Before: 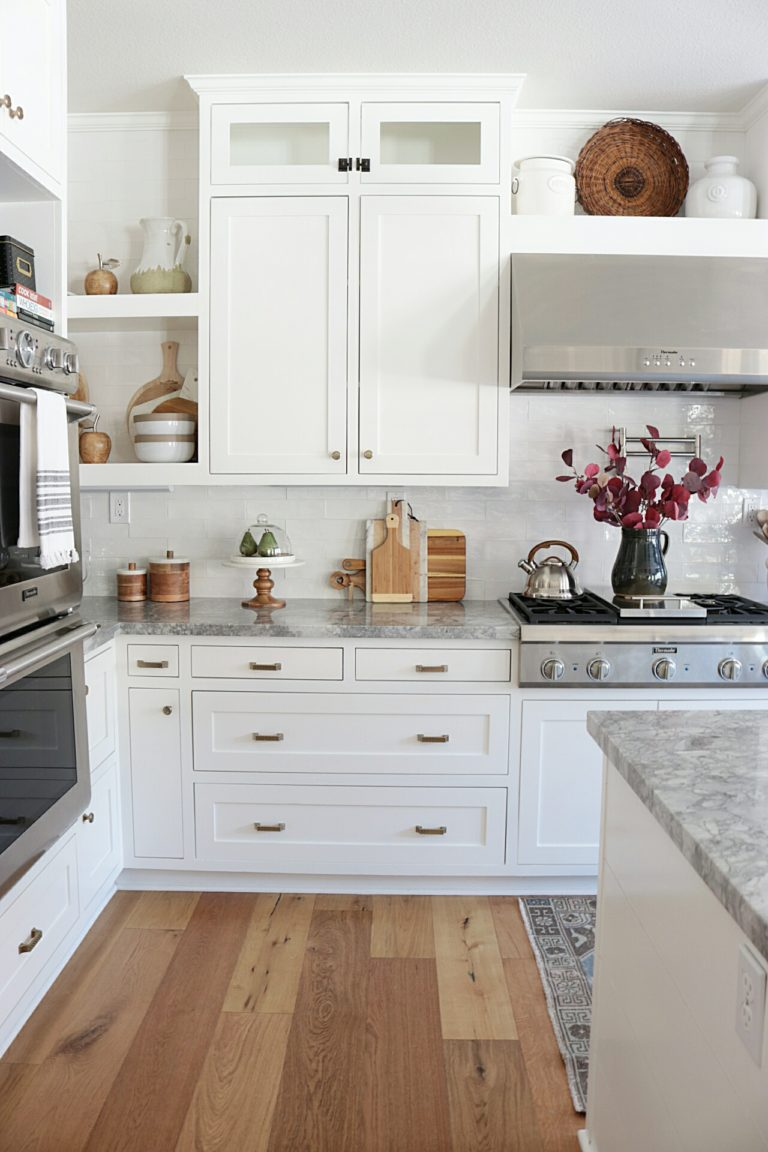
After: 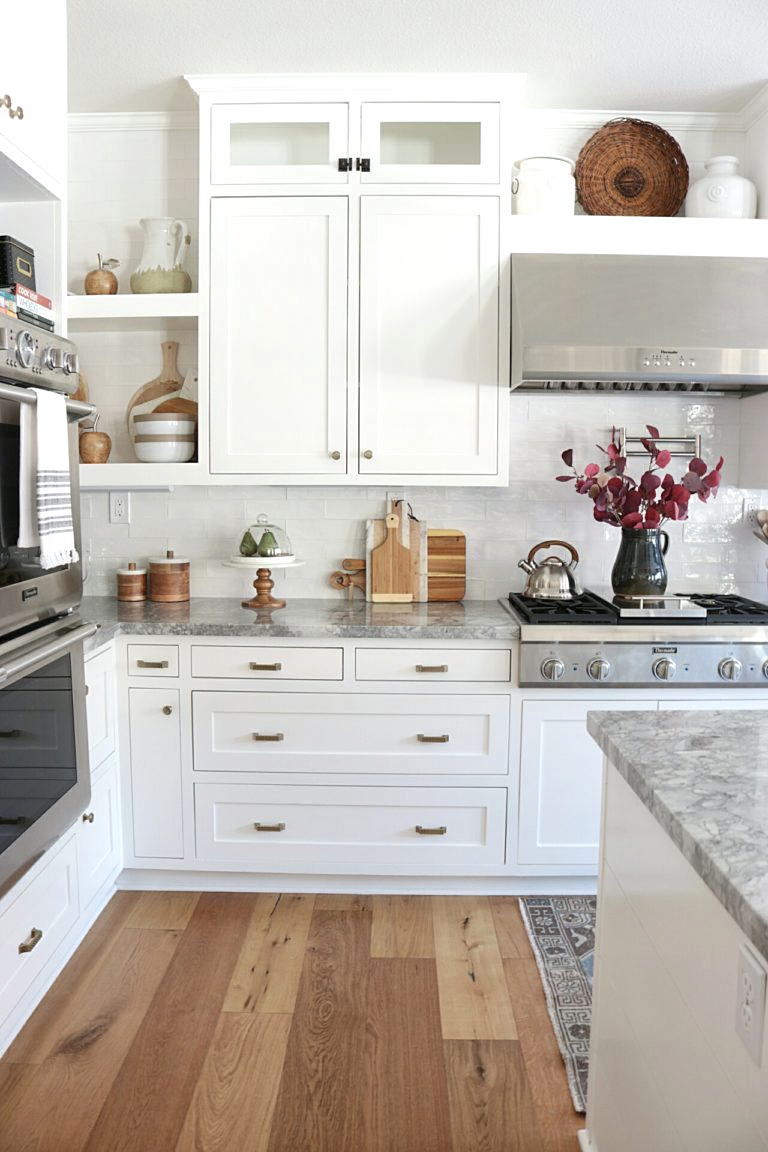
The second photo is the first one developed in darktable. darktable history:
exposure: exposure 0.201 EV, compensate highlight preservation false
contrast equalizer: octaves 7, y [[0.6 ×6], [0.55 ×6], [0 ×6], [0 ×6], [0 ×6]], mix -0.217
local contrast: mode bilateral grid, contrast 20, coarseness 50, detail 132%, midtone range 0.2
